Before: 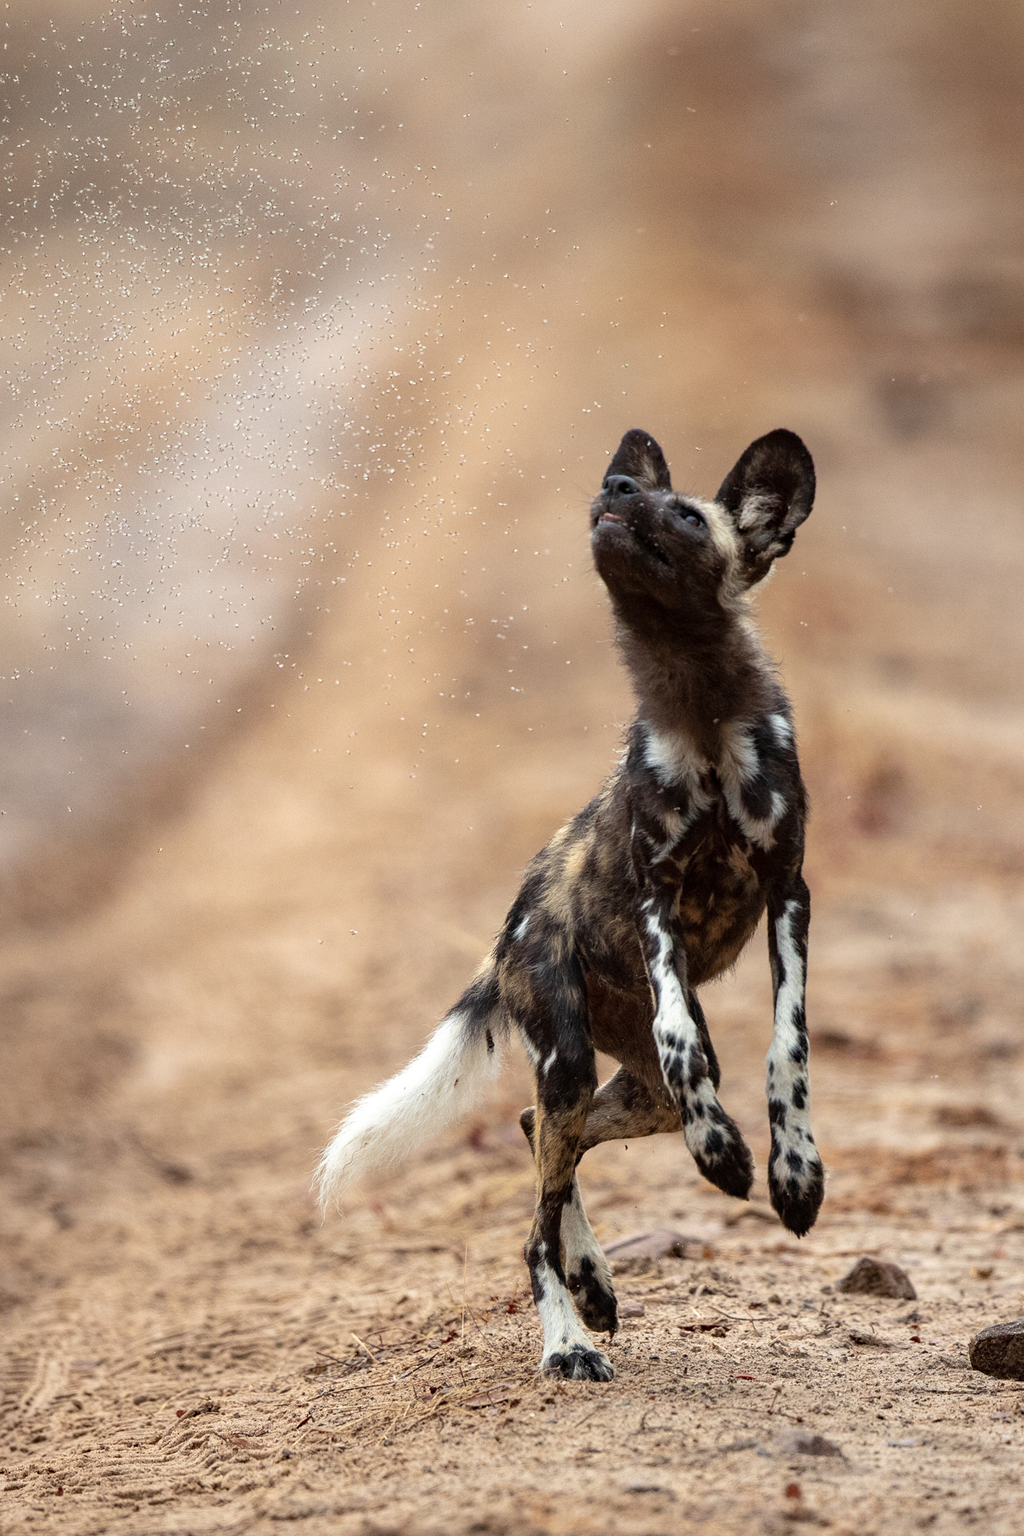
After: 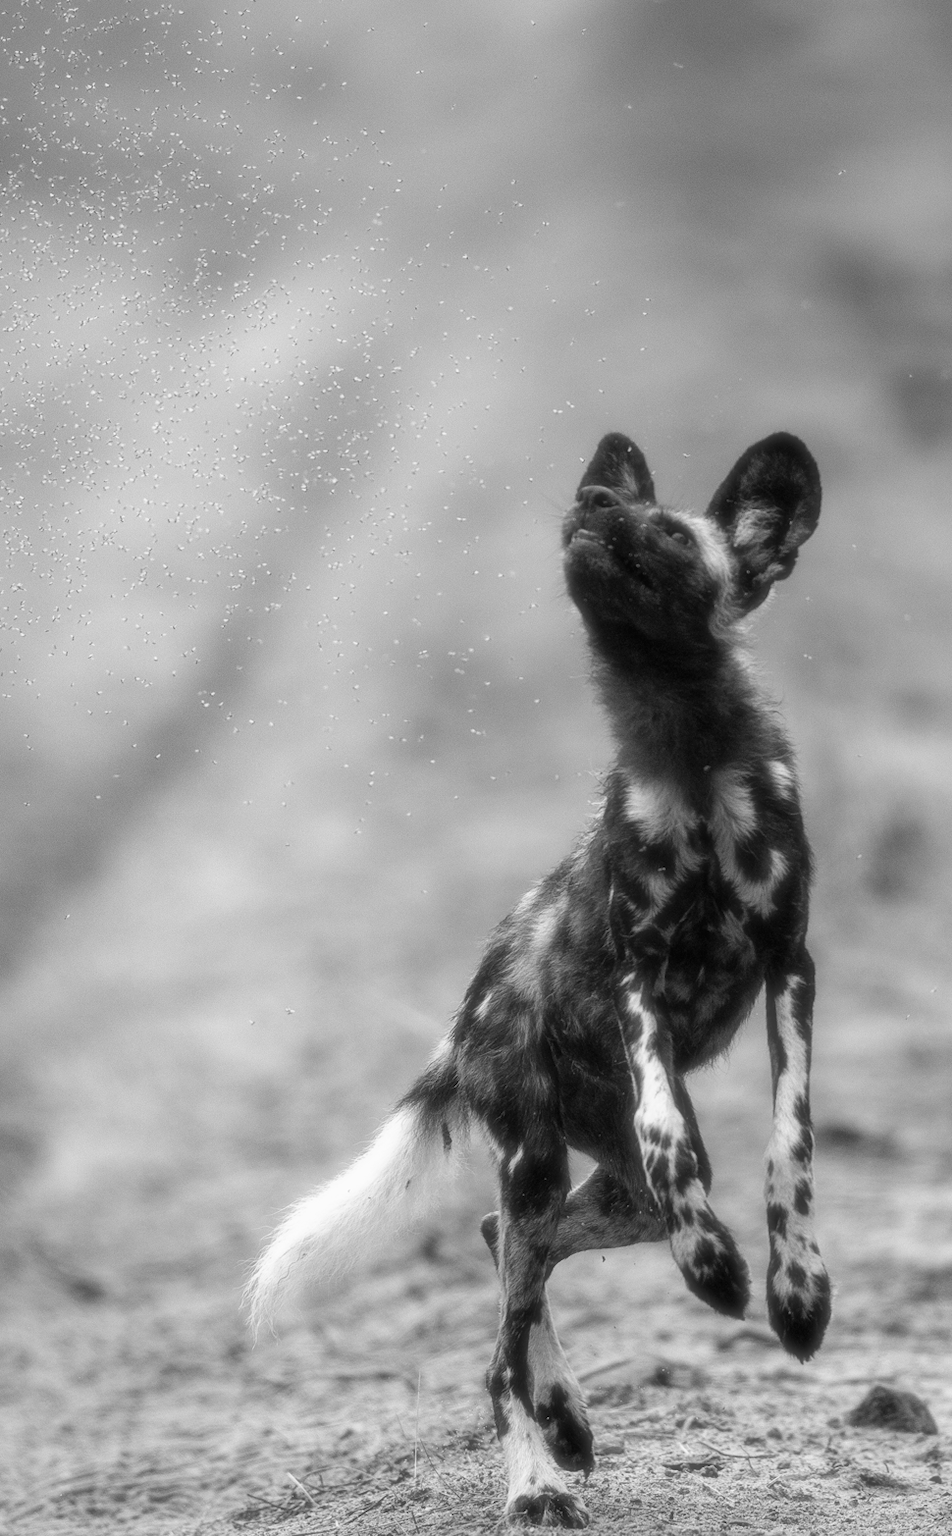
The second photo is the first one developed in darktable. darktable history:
crop: left 9.929%, top 3.475%, right 9.188%, bottom 9.529%
monochrome: a 32, b 64, size 2.3
soften: size 19.52%, mix 20.32%
bloom: size 3%, threshold 100%, strength 0%
